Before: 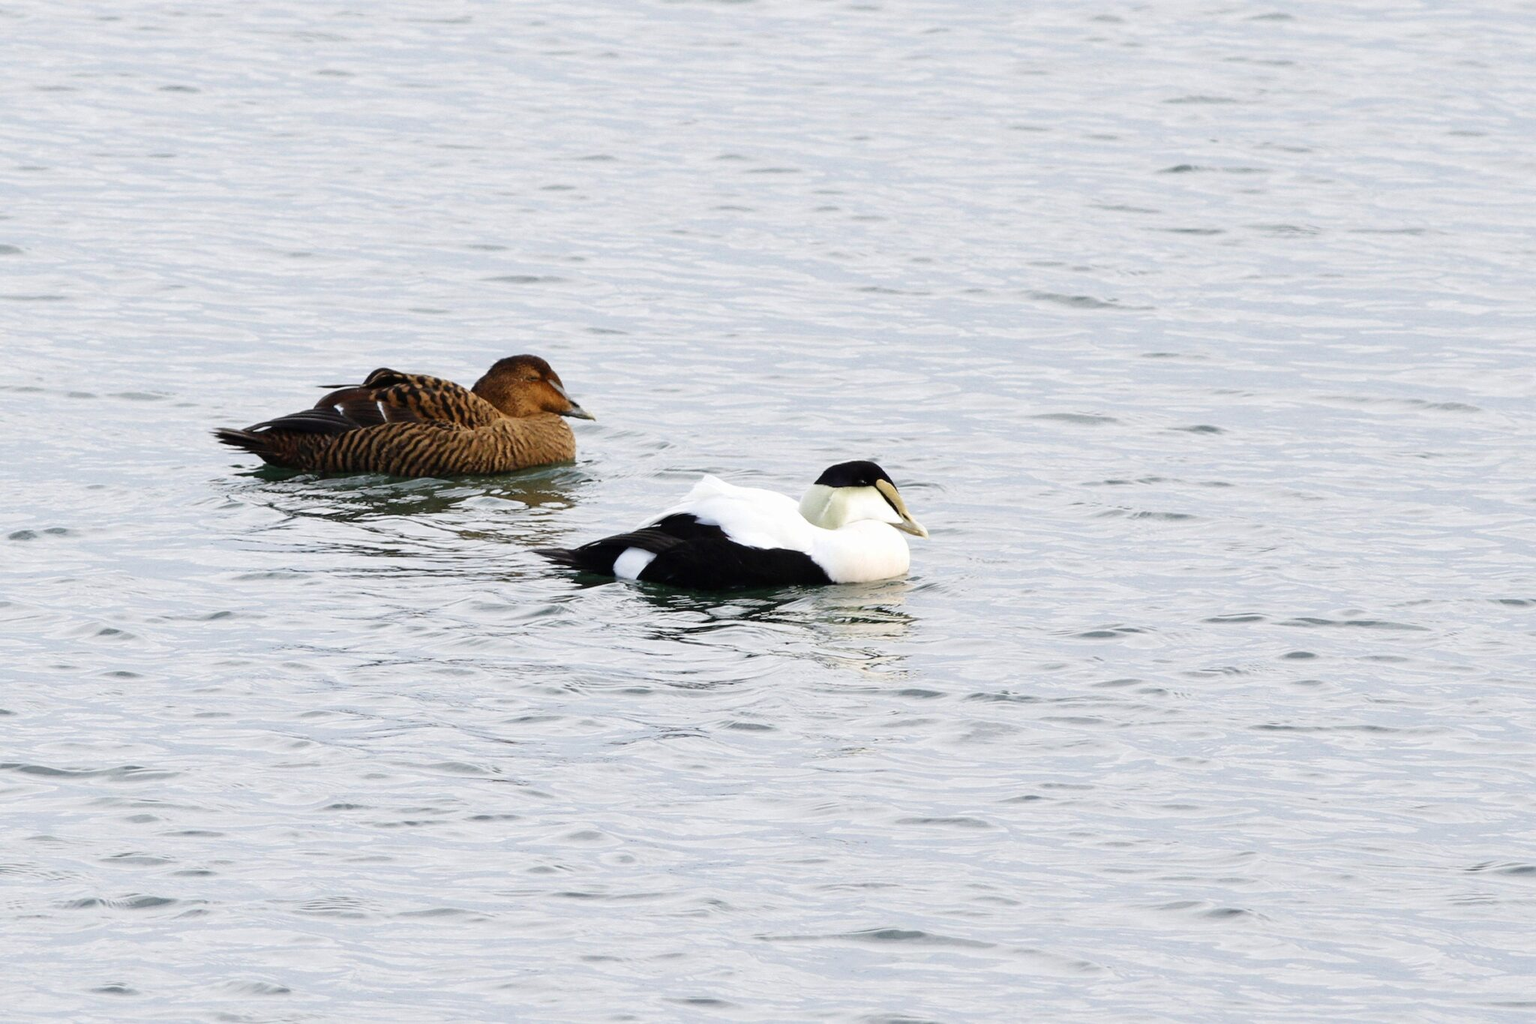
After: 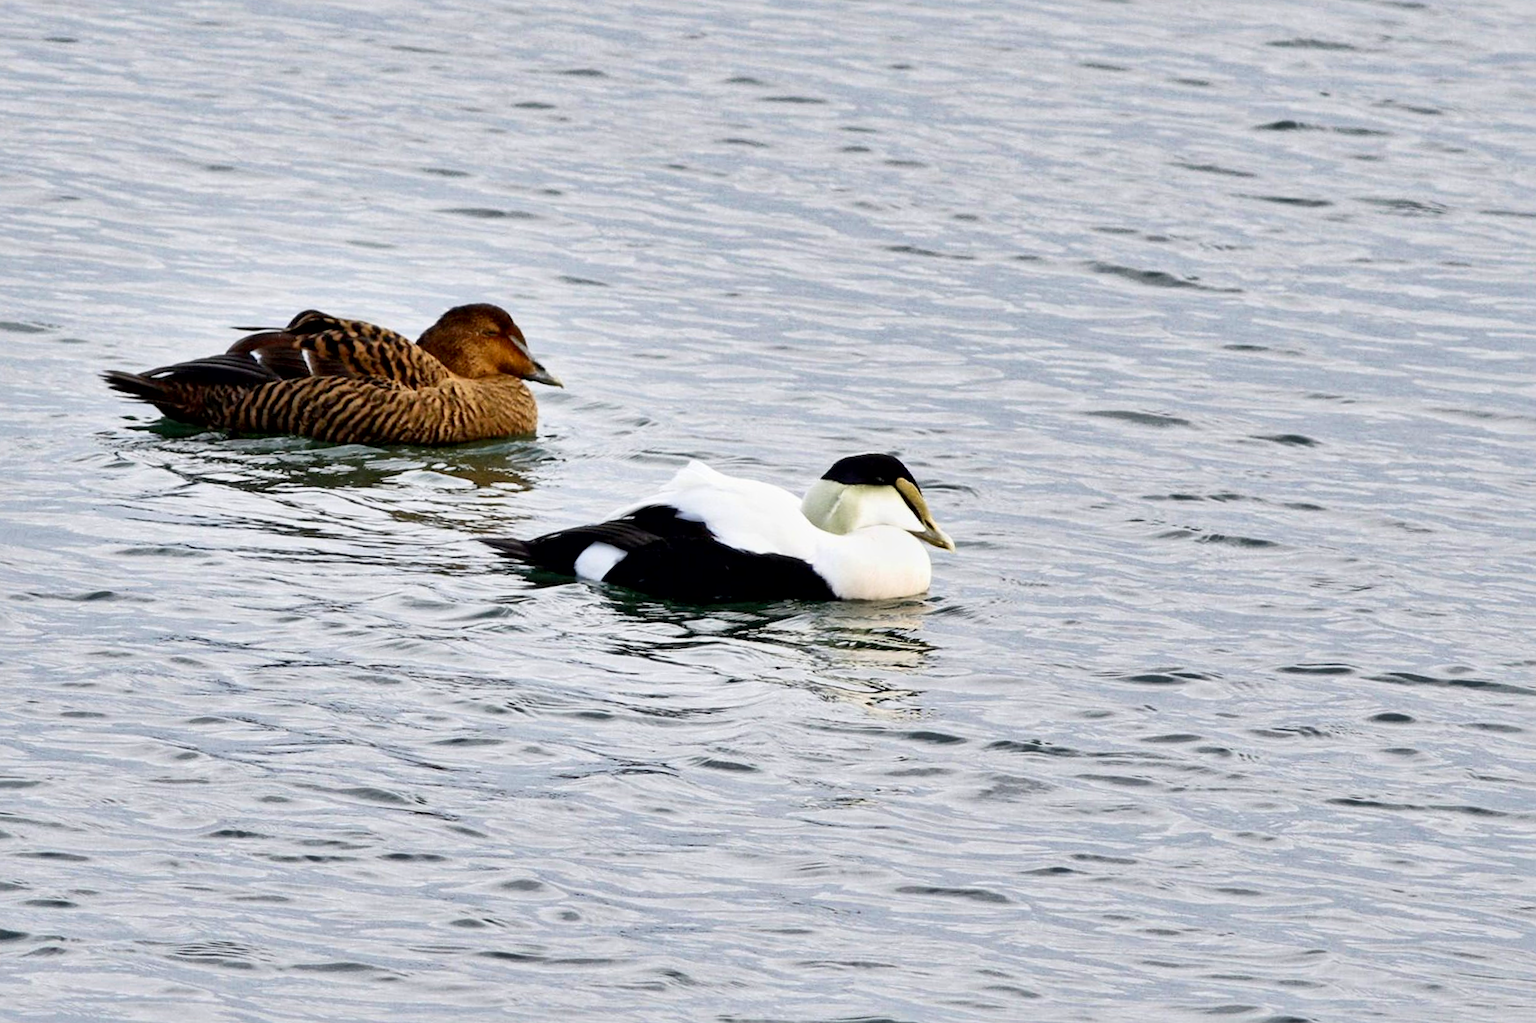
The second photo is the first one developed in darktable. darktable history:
crop and rotate: angle -3.27°, left 5.211%, top 5.211%, right 4.607%, bottom 4.607%
local contrast: mode bilateral grid, contrast 20, coarseness 20, detail 150%, midtone range 0.2
shadows and highlights: shadows 60, highlights -60.23, soften with gaussian
contrast brightness saturation: contrast 0.2, brightness 0.16, saturation 0.22
exposure: black level correction 0.006, exposure -0.226 EV, compensate highlight preservation false
